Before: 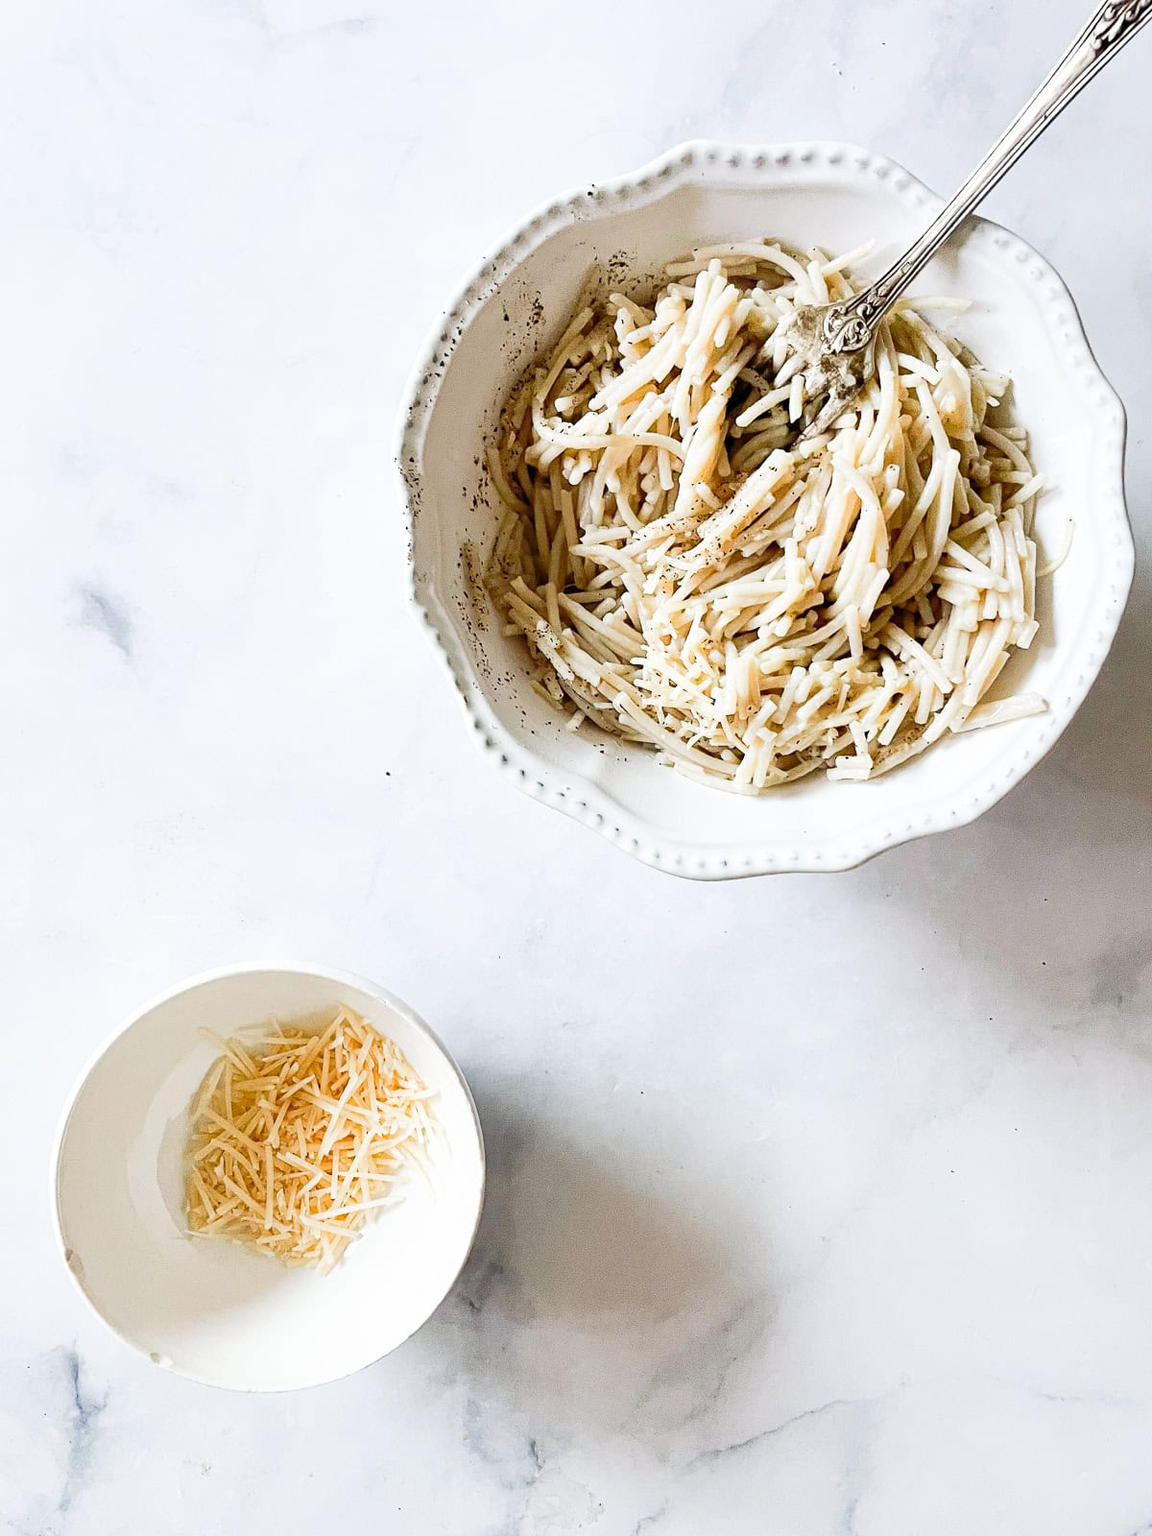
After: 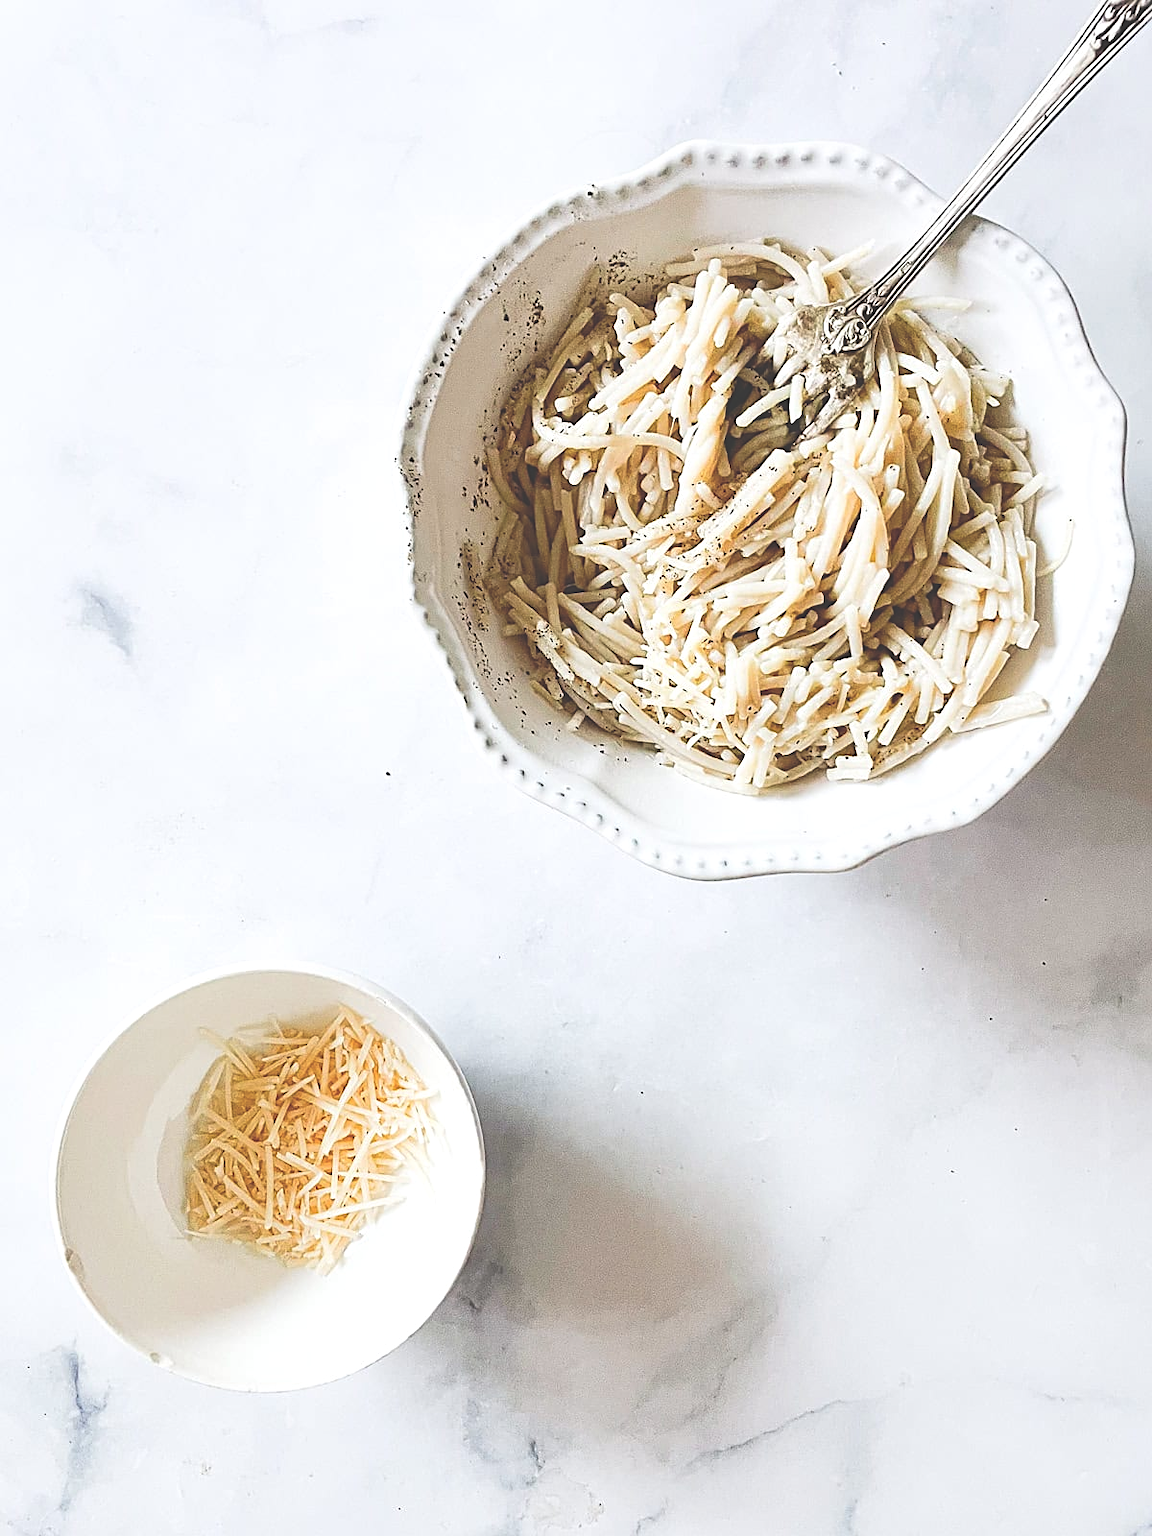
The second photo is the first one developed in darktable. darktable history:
exposure: black level correction -0.041, exposure 0.064 EV, compensate highlight preservation false
sharpen: on, module defaults
tone equalizer: on, module defaults
